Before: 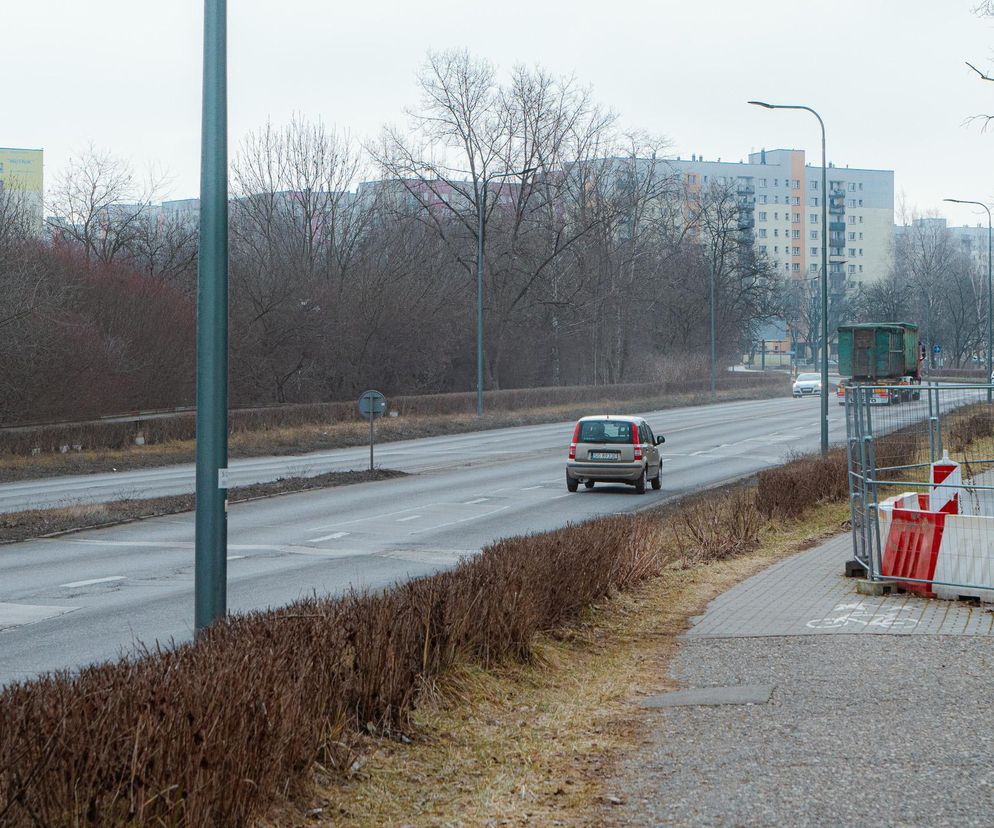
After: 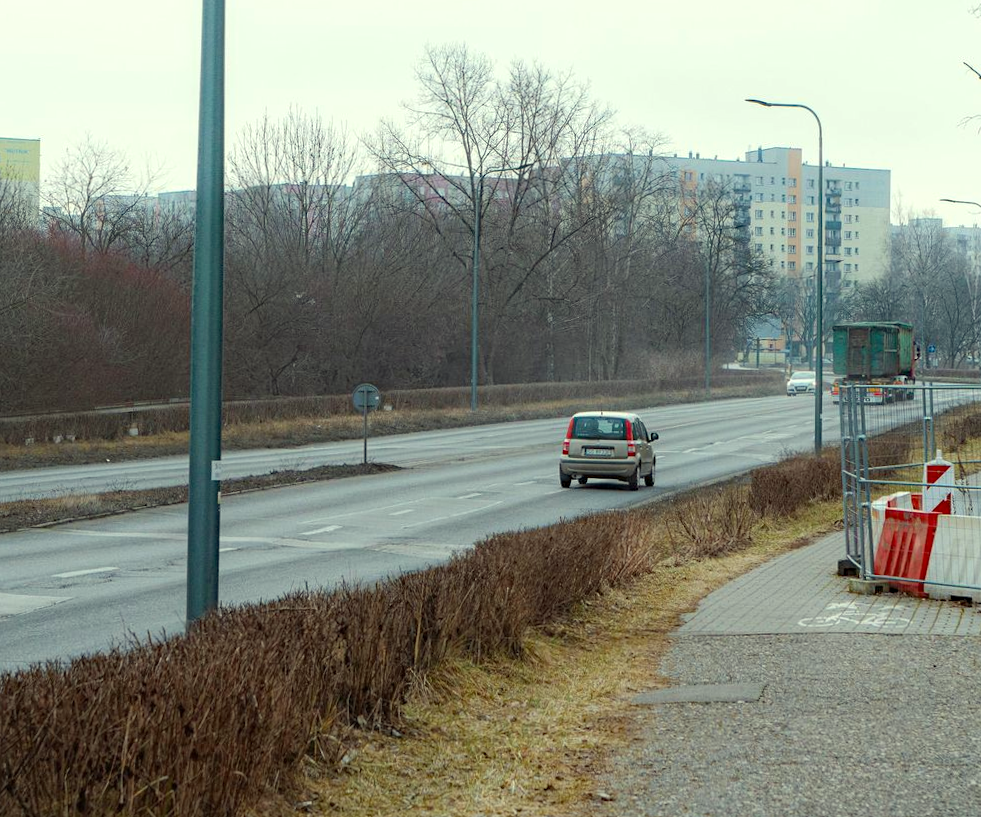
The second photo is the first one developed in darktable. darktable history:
crop and rotate: angle -0.633°
exposure: exposure 0.134 EV, compensate exposure bias true, compensate highlight preservation false
color correction: highlights a* -5.62, highlights b* 10.8
haze removal: compatibility mode true, adaptive false
